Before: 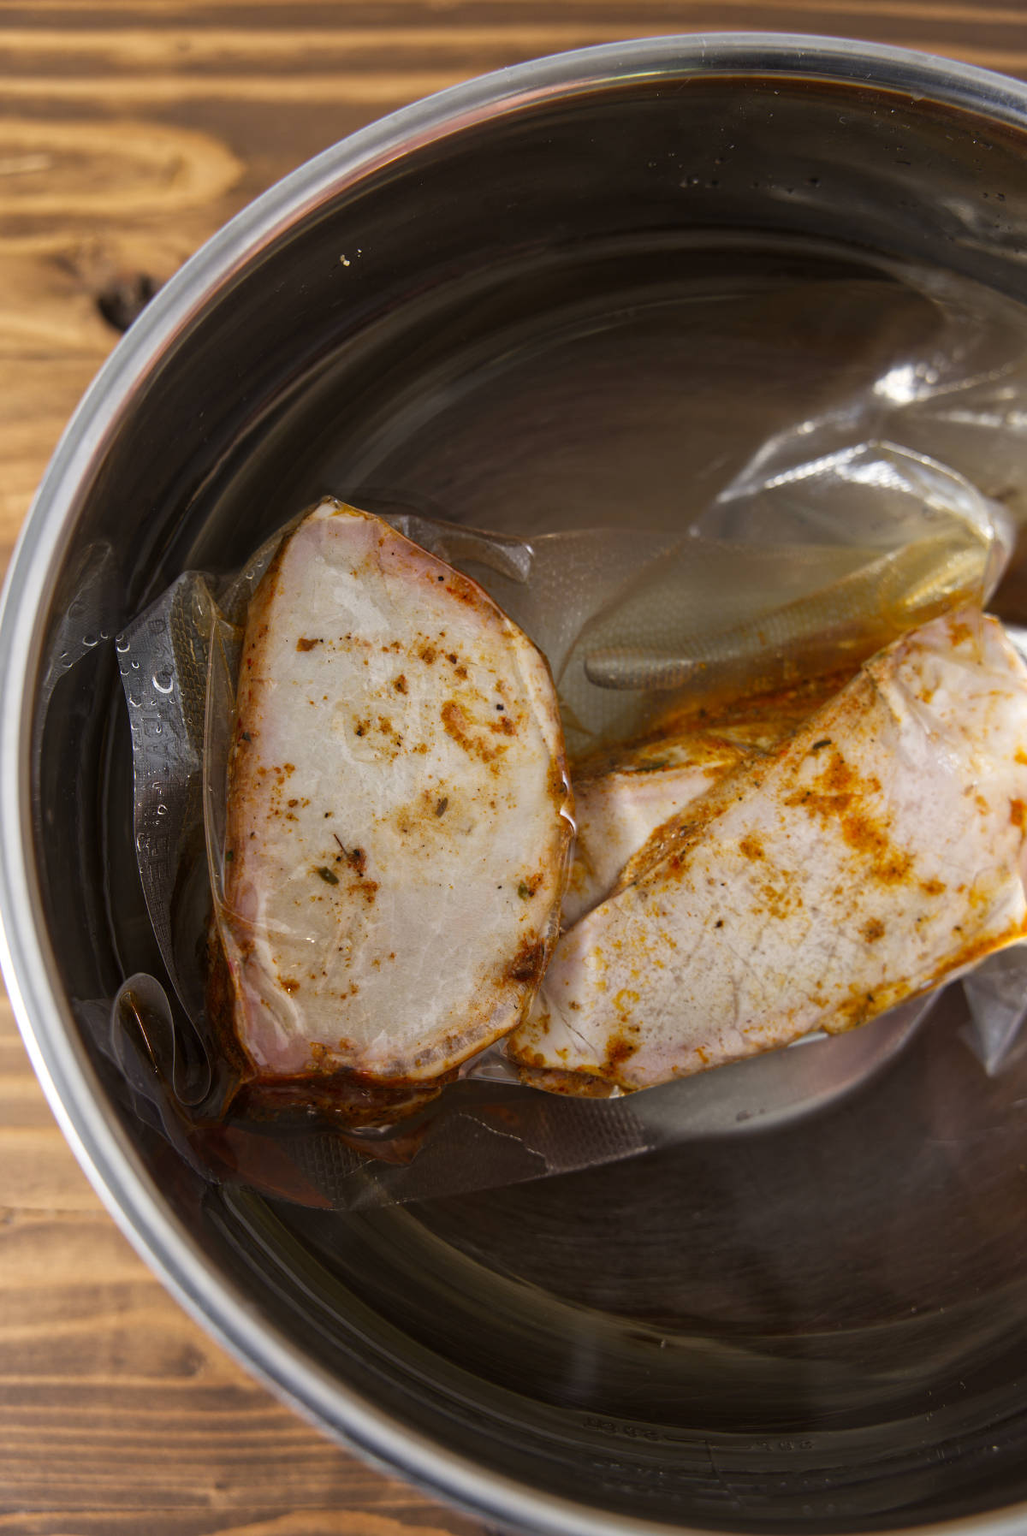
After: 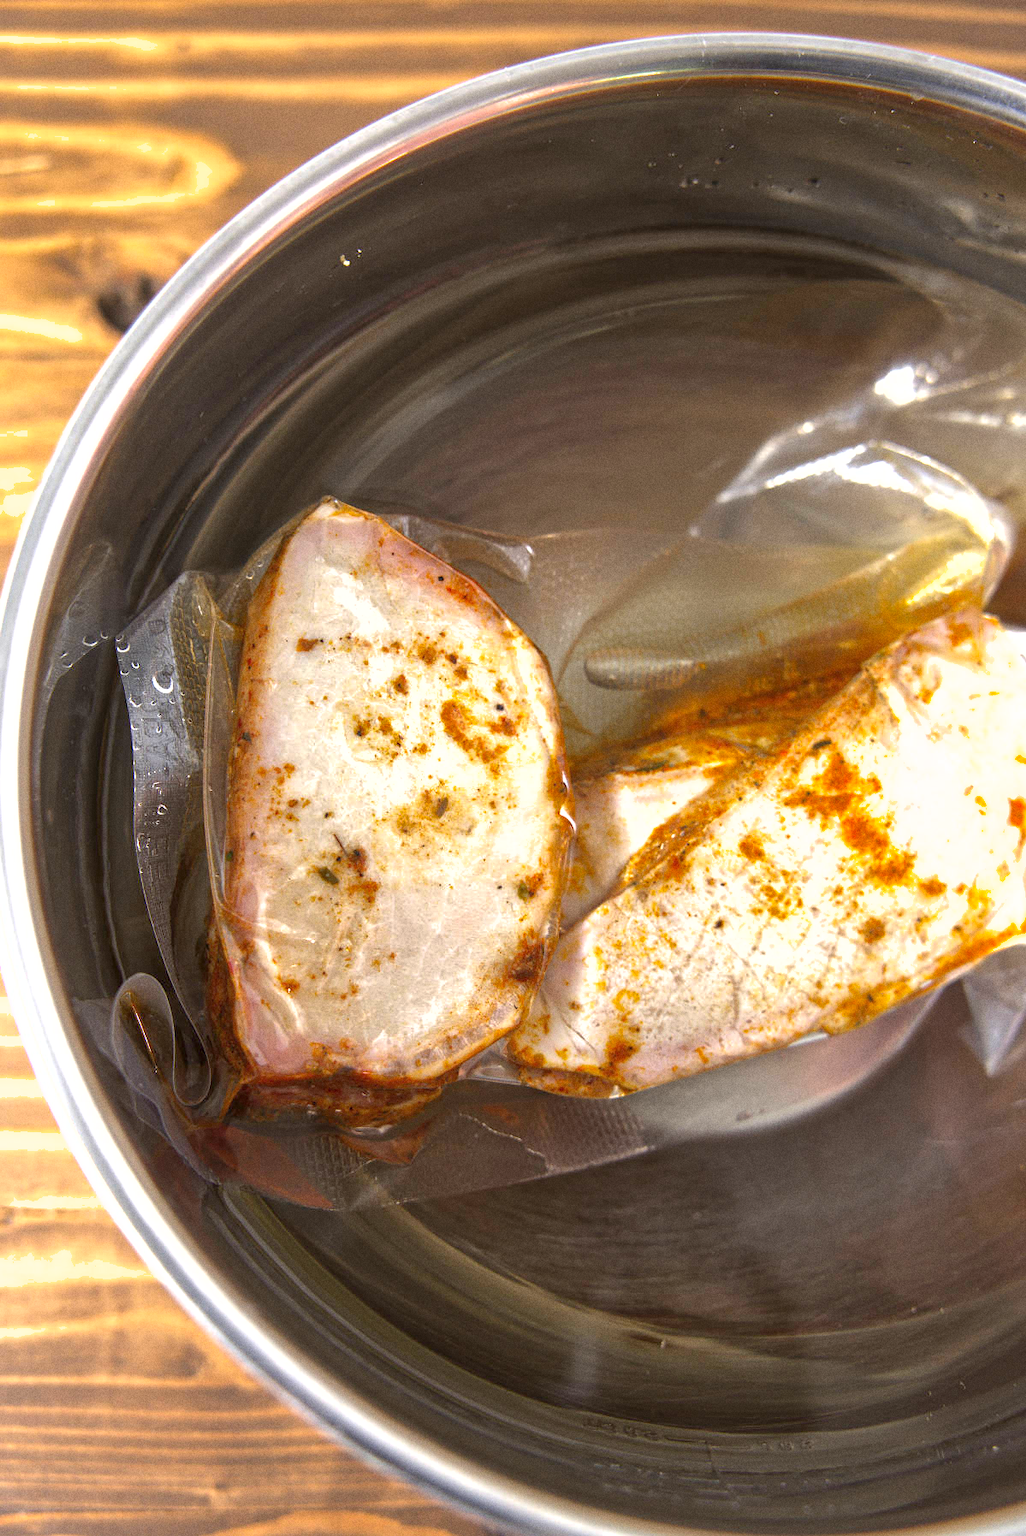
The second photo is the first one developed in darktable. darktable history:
grain: on, module defaults
exposure: exposure 1.16 EV, compensate exposure bias true, compensate highlight preservation false
shadows and highlights: on, module defaults
